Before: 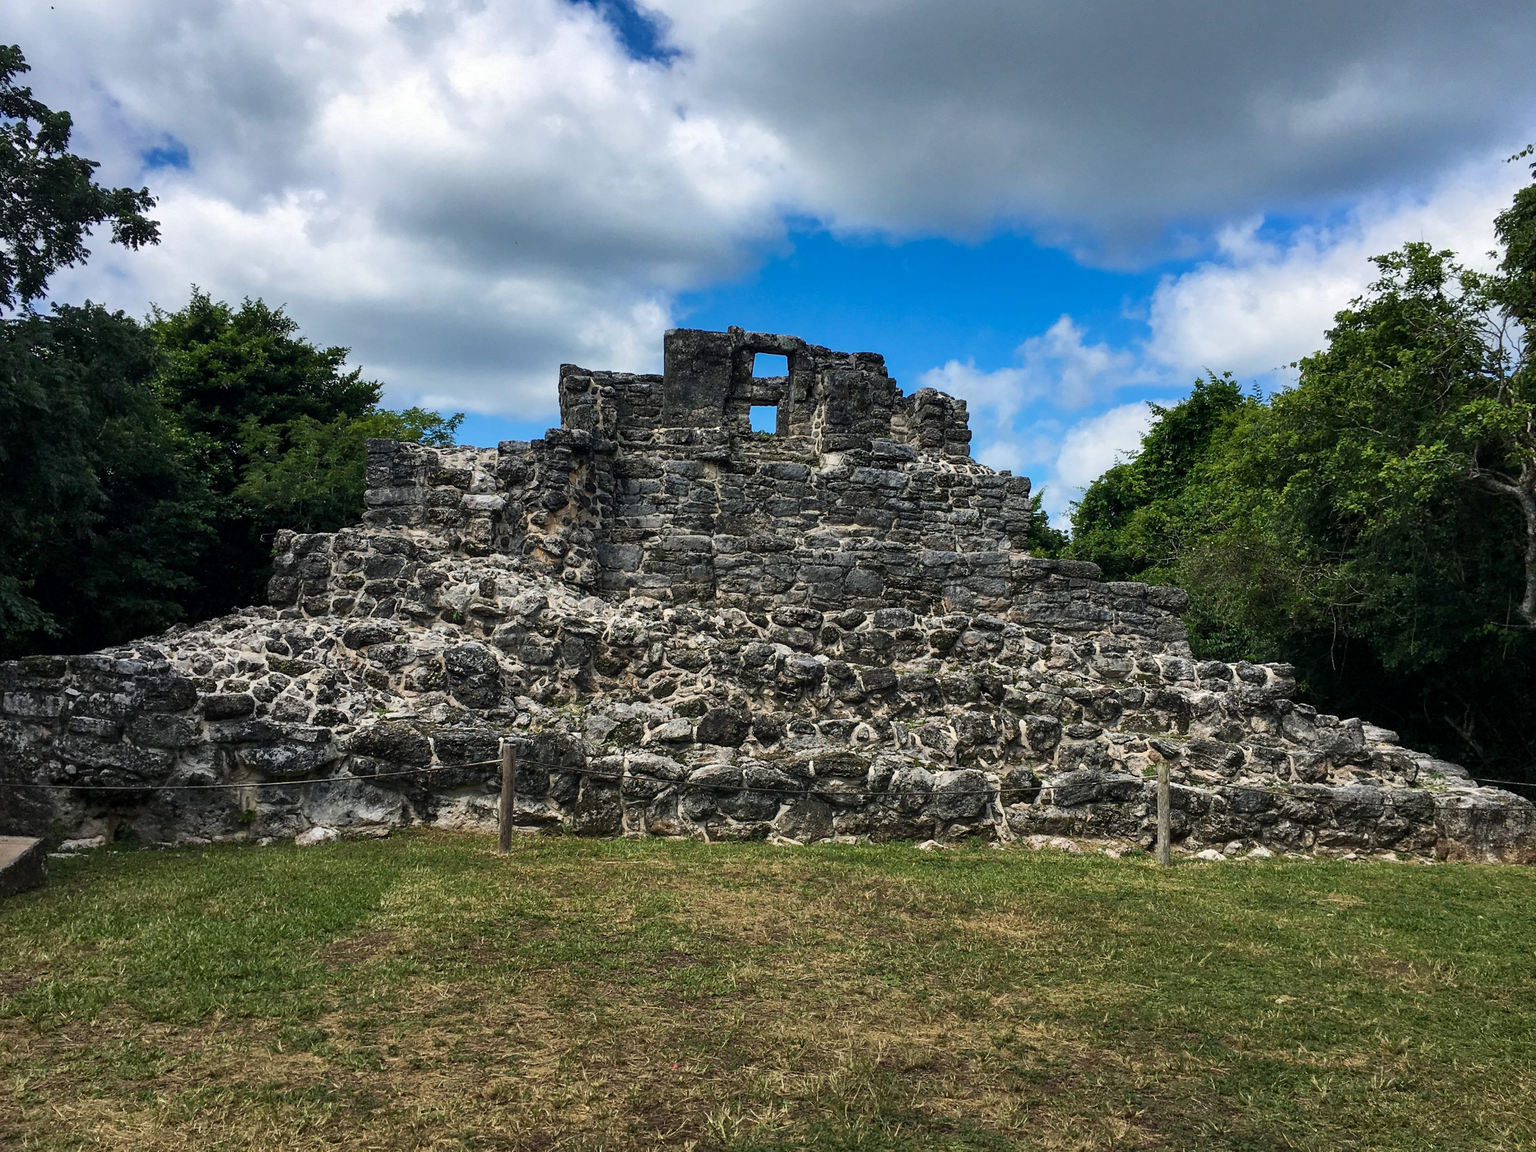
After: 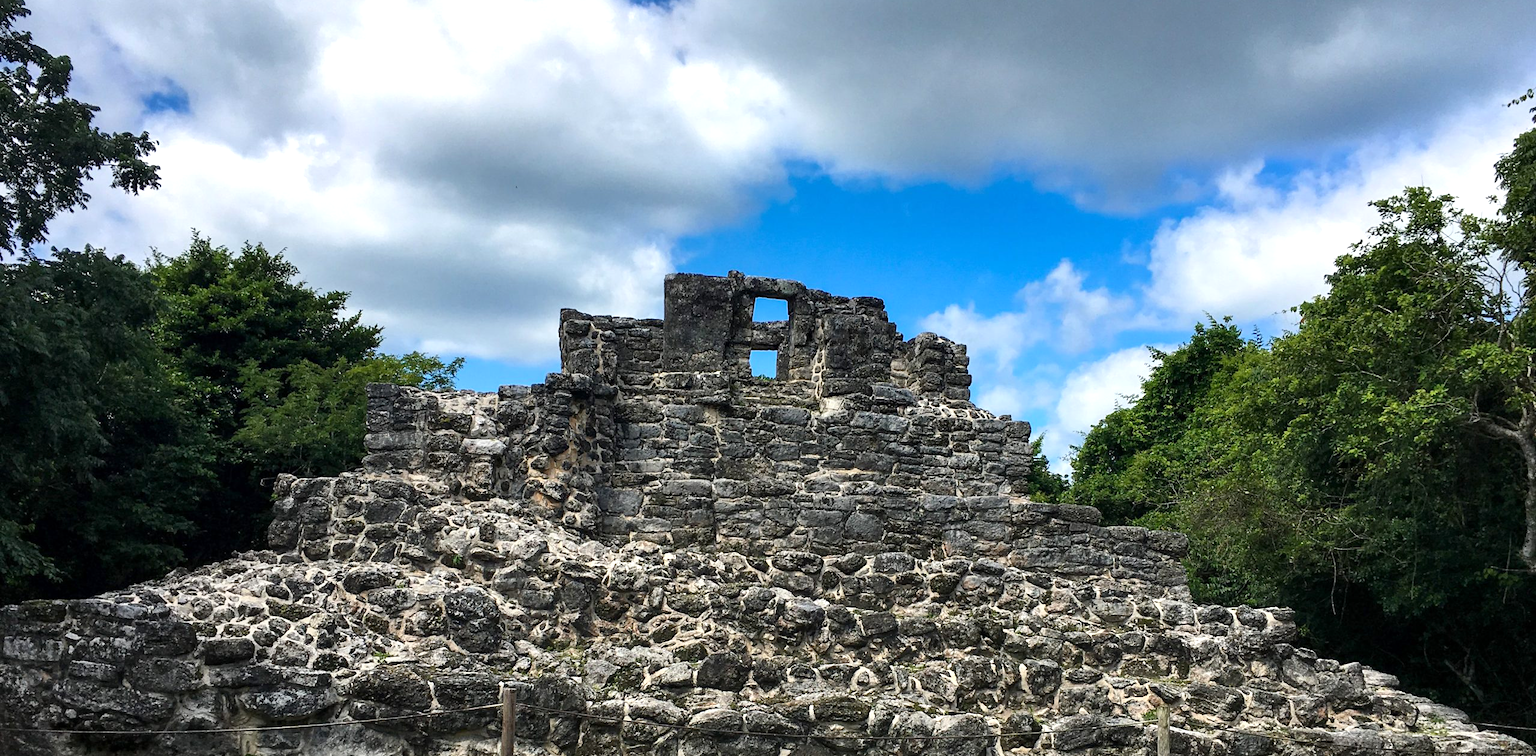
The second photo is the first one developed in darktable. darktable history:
crop and rotate: top 4.848%, bottom 29.503%
exposure: exposure 0.4 EV, compensate highlight preservation false
